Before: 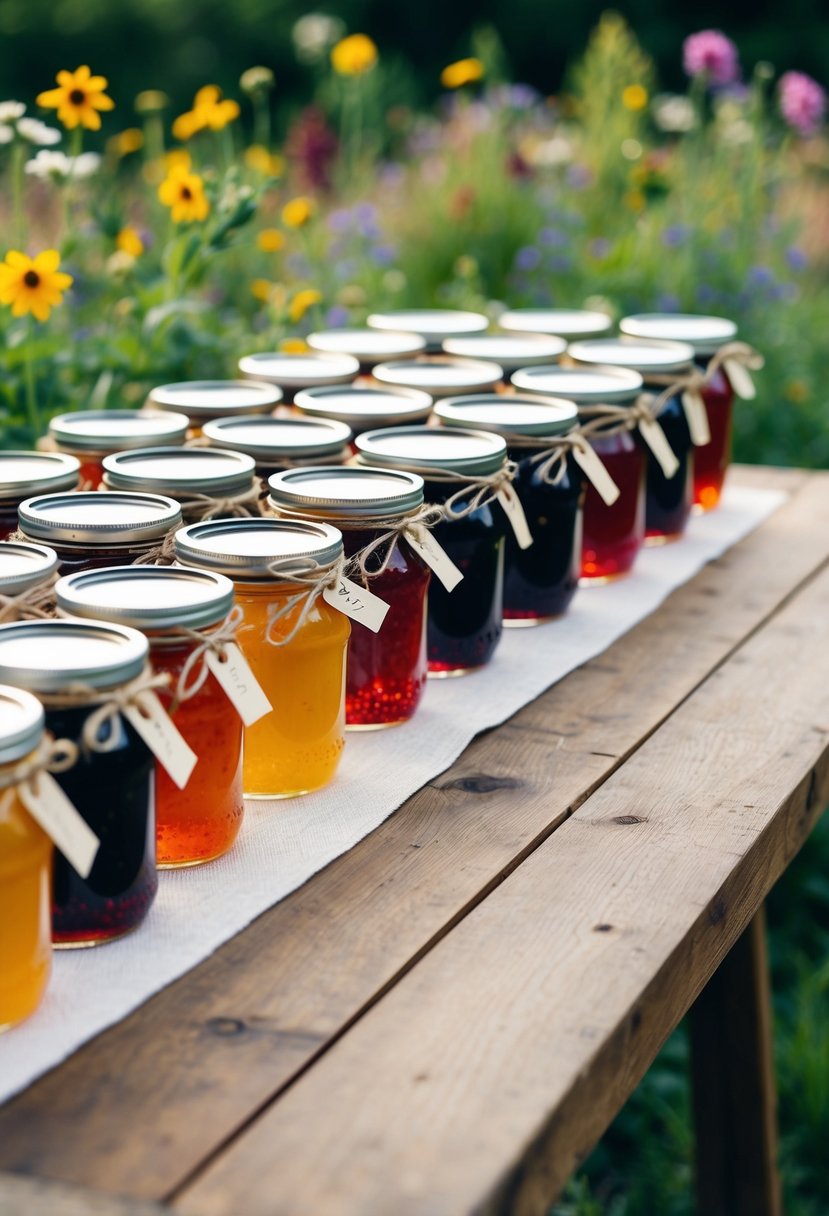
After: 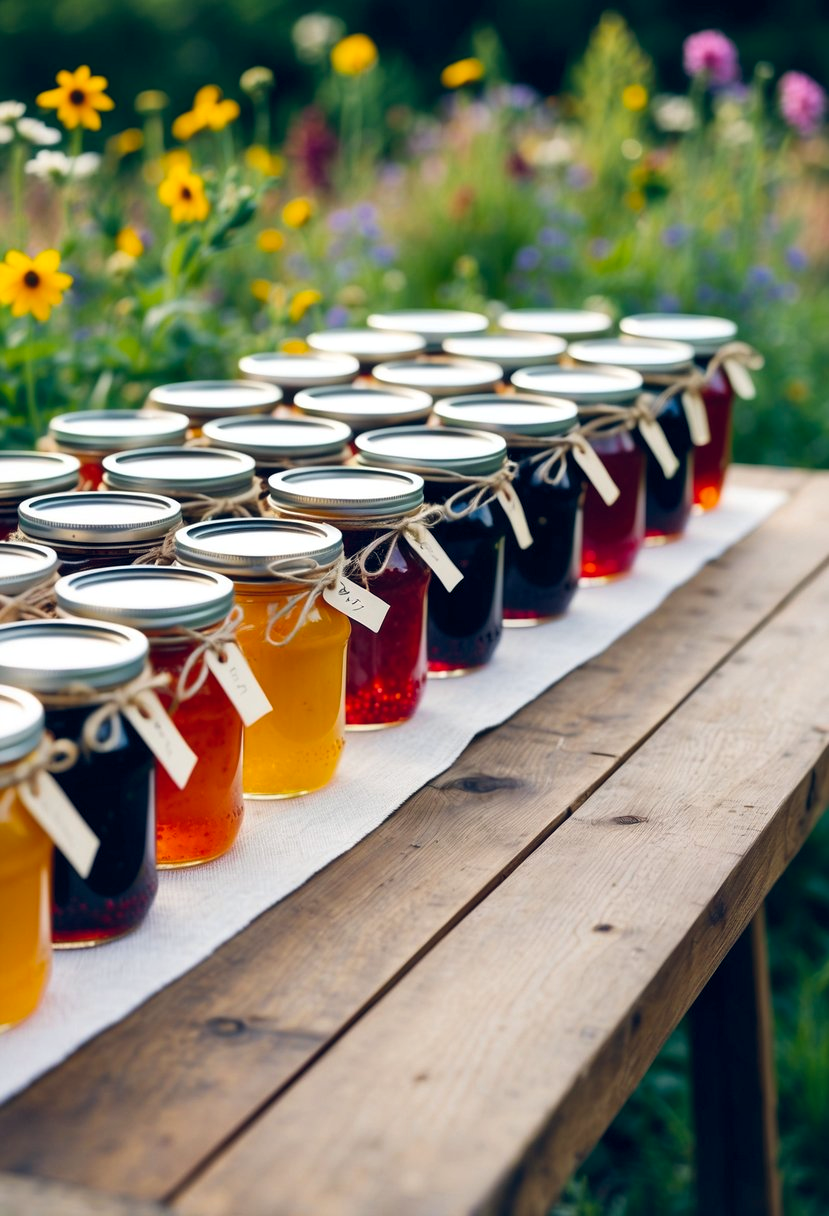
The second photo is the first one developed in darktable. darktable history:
local contrast: mode bilateral grid, contrast 19, coarseness 51, detail 120%, midtone range 0.2
exposure: compensate highlight preservation false
color balance rgb: global offset › chroma 0.093%, global offset › hue 253.17°, perceptual saturation grading › global saturation 16.716%
